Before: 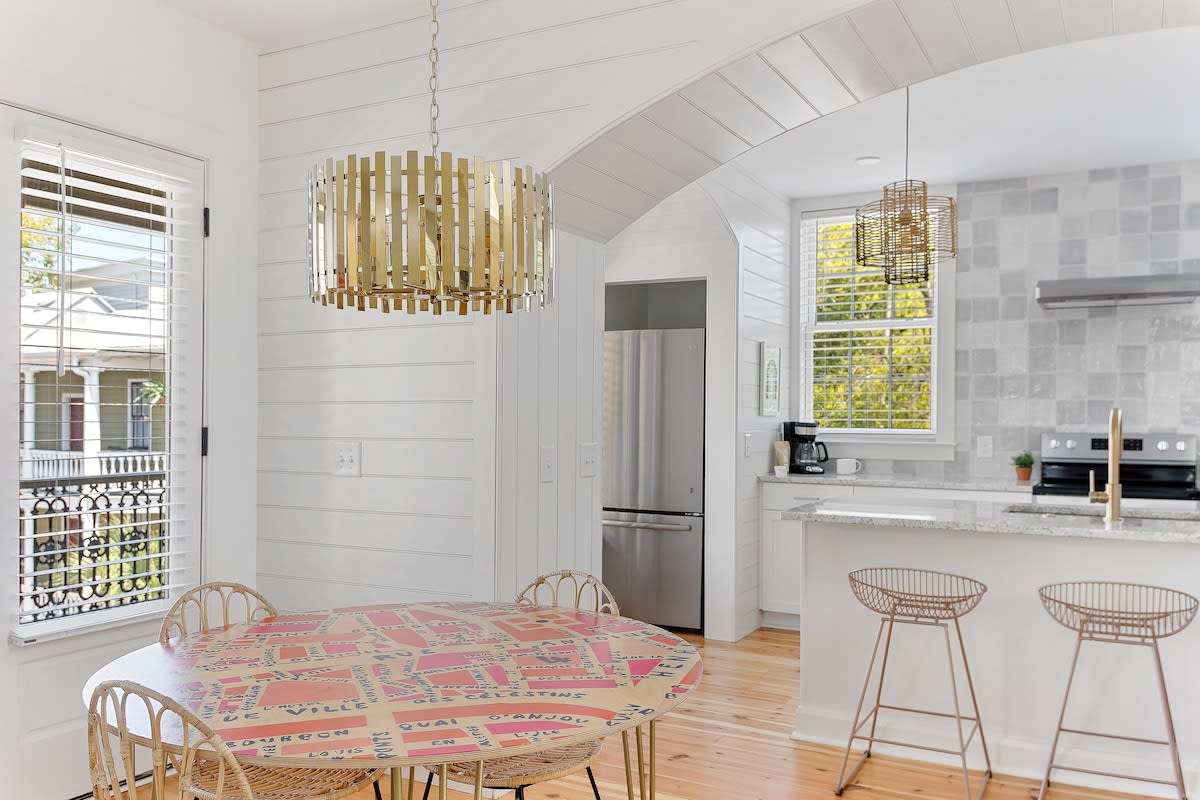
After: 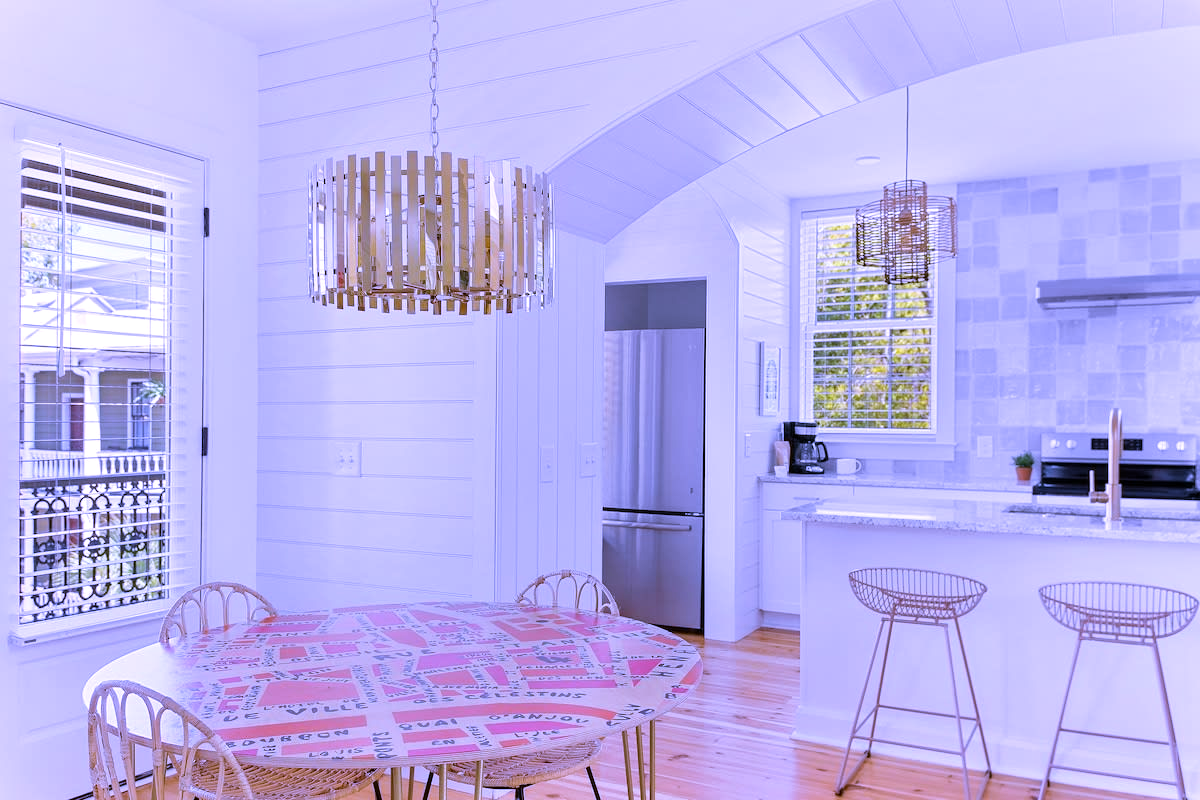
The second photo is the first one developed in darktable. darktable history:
white balance: red 0.98, blue 1.61
velvia: on, module defaults
